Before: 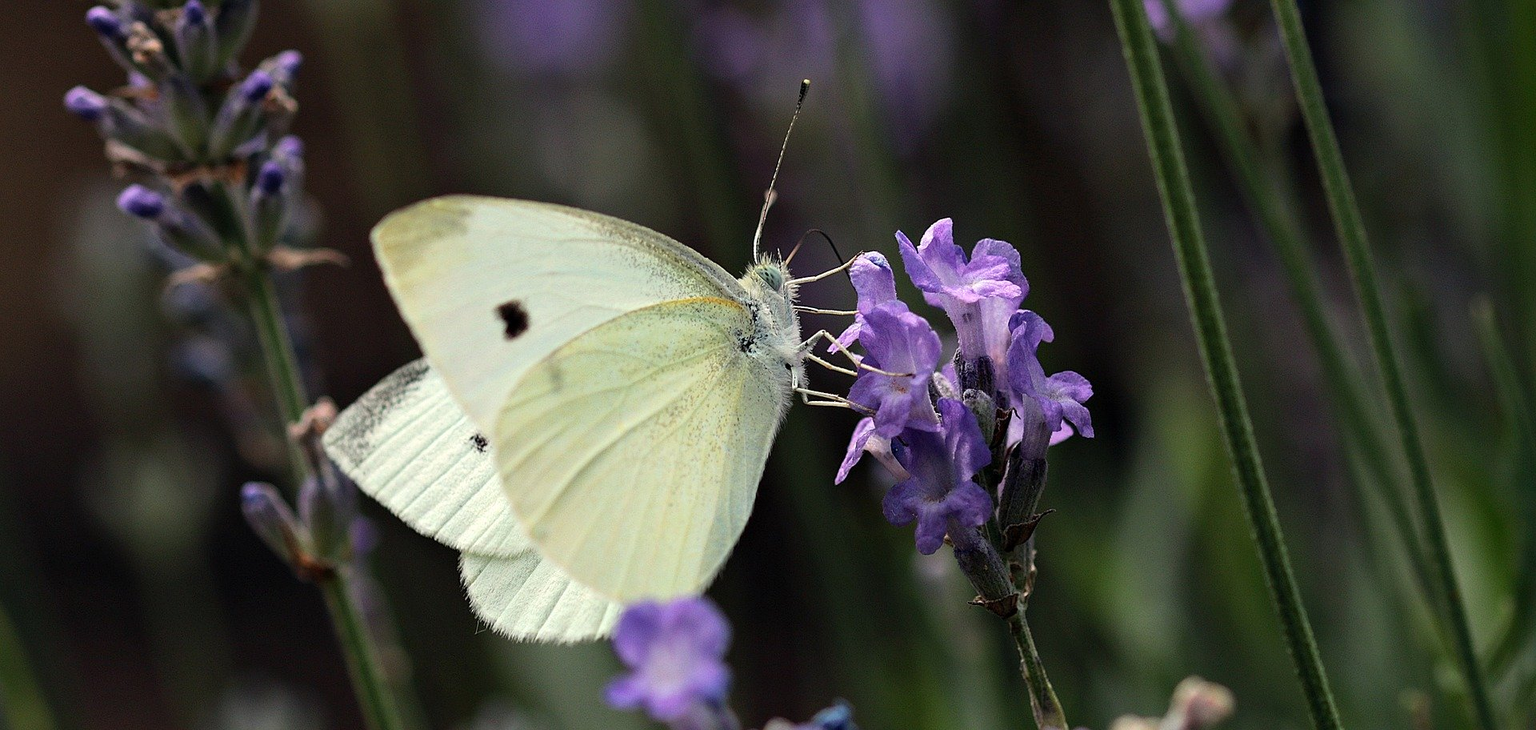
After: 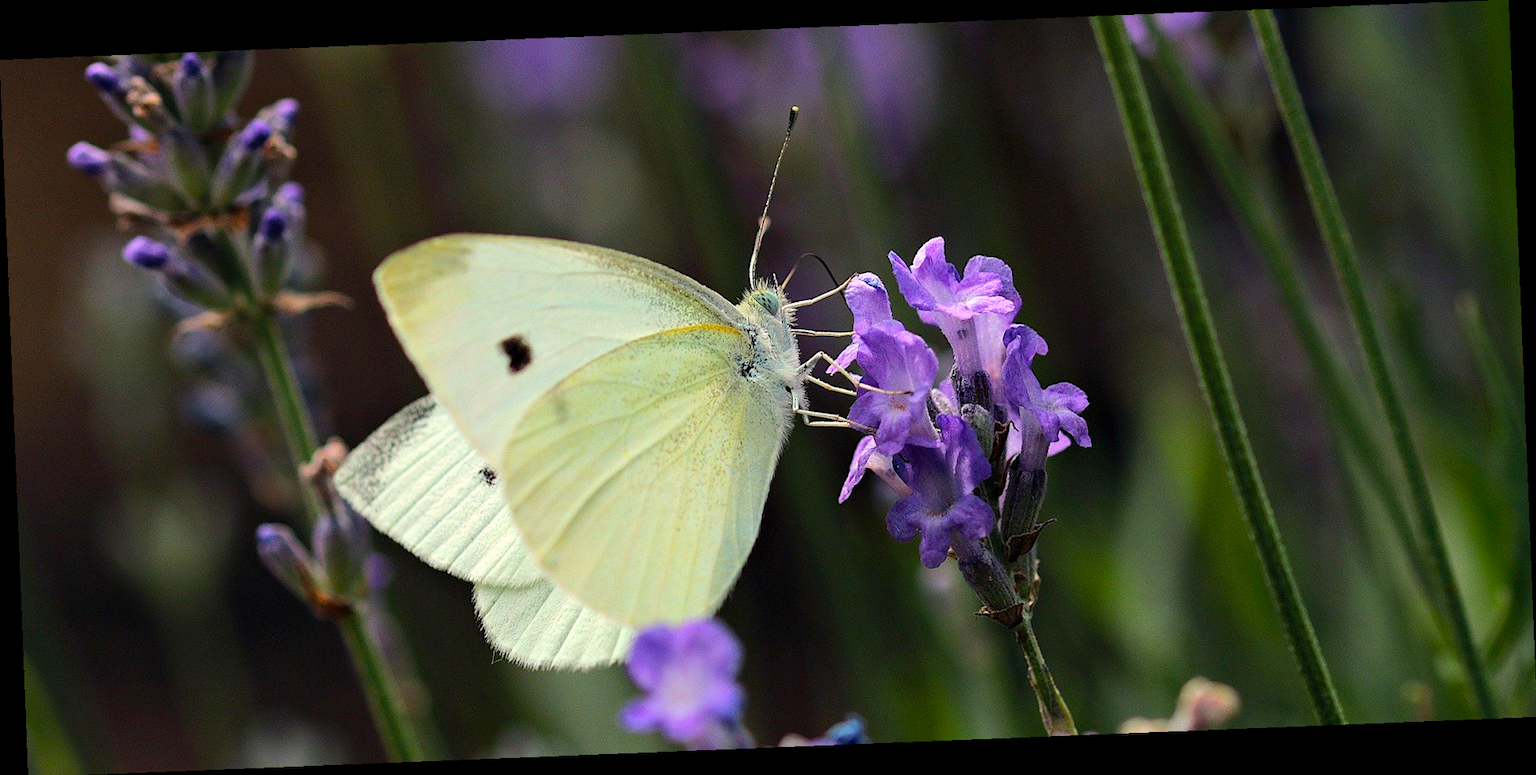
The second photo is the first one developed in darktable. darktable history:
color balance rgb: perceptual saturation grading › global saturation 25%, perceptual brilliance grading › mid-tones 10%, perceptual brilliance grading › shadows 15%, global vibrance 20%
rotate and perspective: rotation -2.29°, automatic cropping off
